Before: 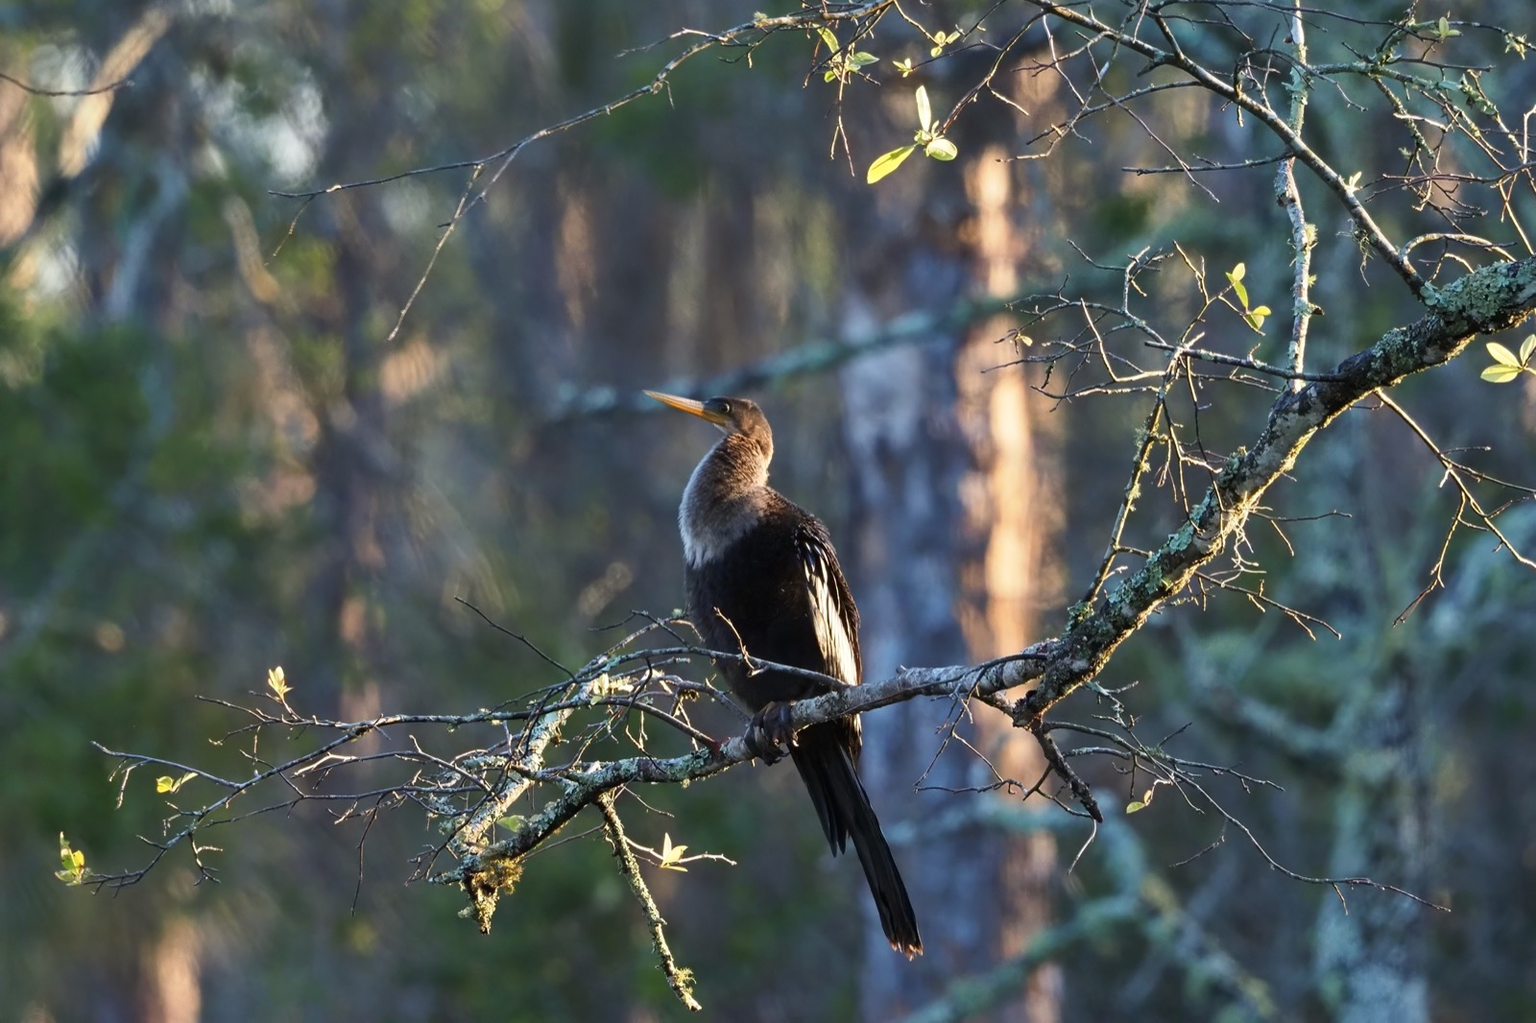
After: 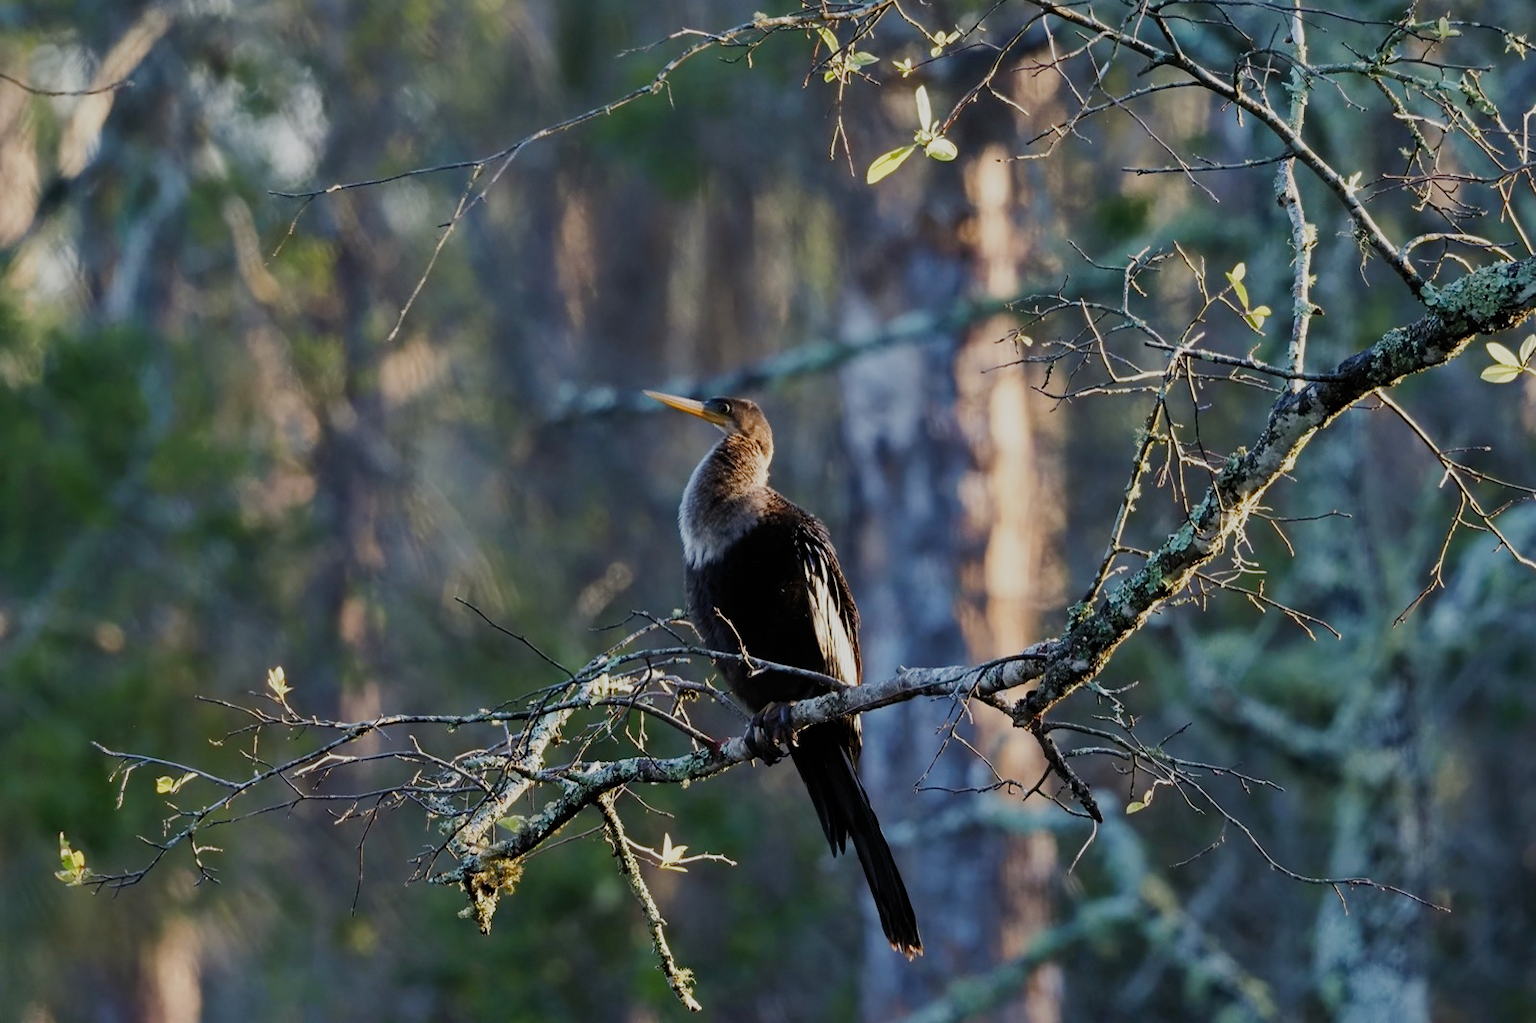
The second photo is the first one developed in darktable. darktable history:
tone equalizer: edges refinement/feathering 500, mask exposure compensation -1.26 EV, preserve details no
filmic rgb: black relative exposure -7.39 EV, white relative exposure 5.09 EV, hardness 3.2, add noise in highlights 0, preserve chrominance no, color science v4 (2020)
